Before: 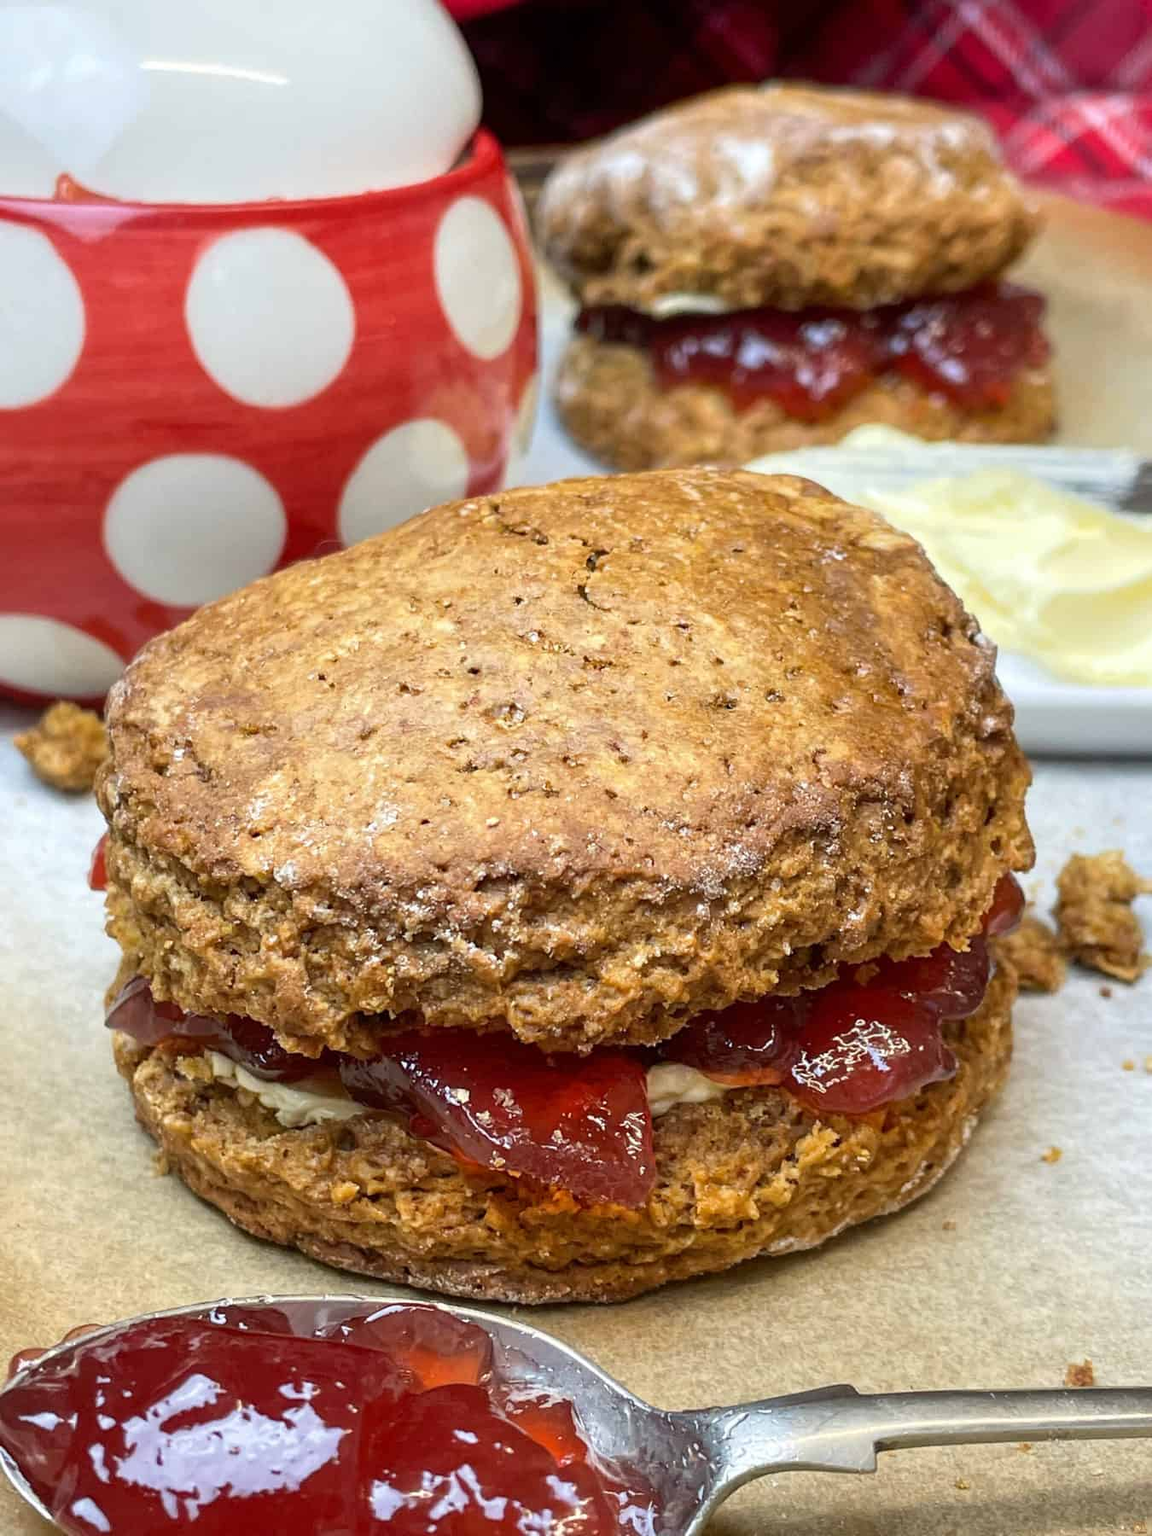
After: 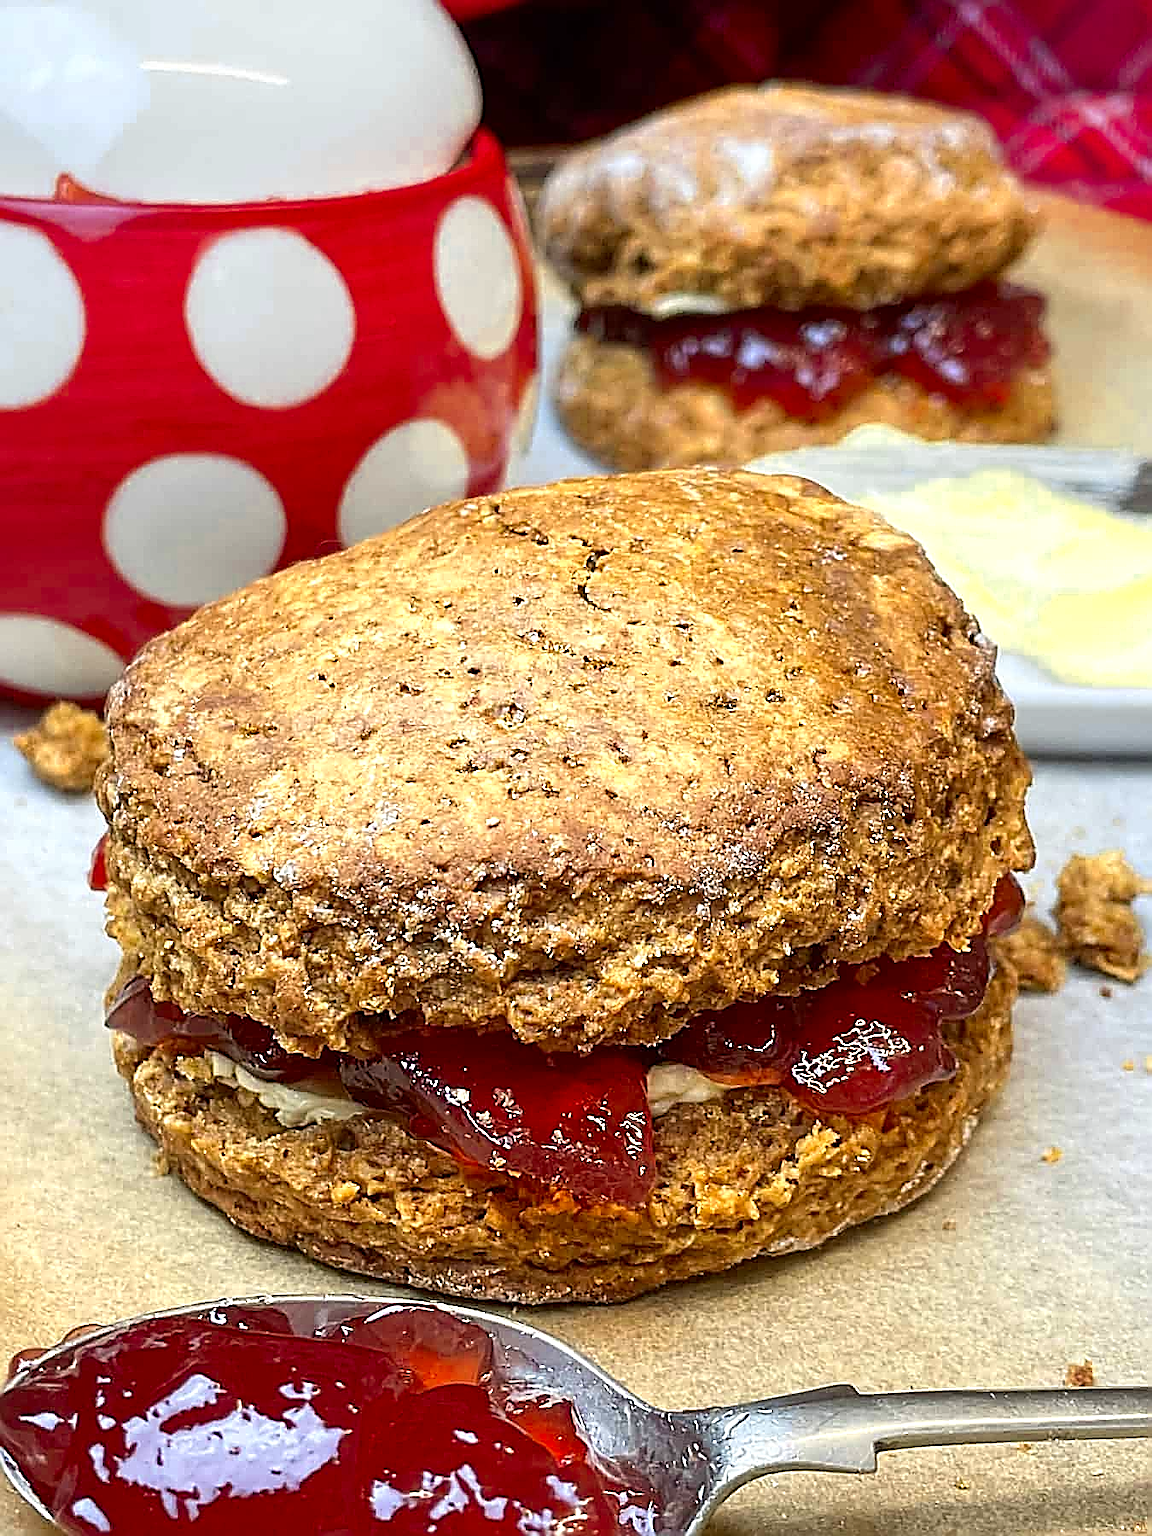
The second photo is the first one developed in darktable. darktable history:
color zones: curves: ch0 [(0.004, 0.305) (0.261, 0.623) (0.389, 0.399) (0.708, 0.571) (0.947, 0.34)]; ch1 [(0.025, 0.645) (0.229, 0.584) (0.326, 0.551) (0.484, 0.262) (0.757, 0.643)]
sharpen: amount 2
